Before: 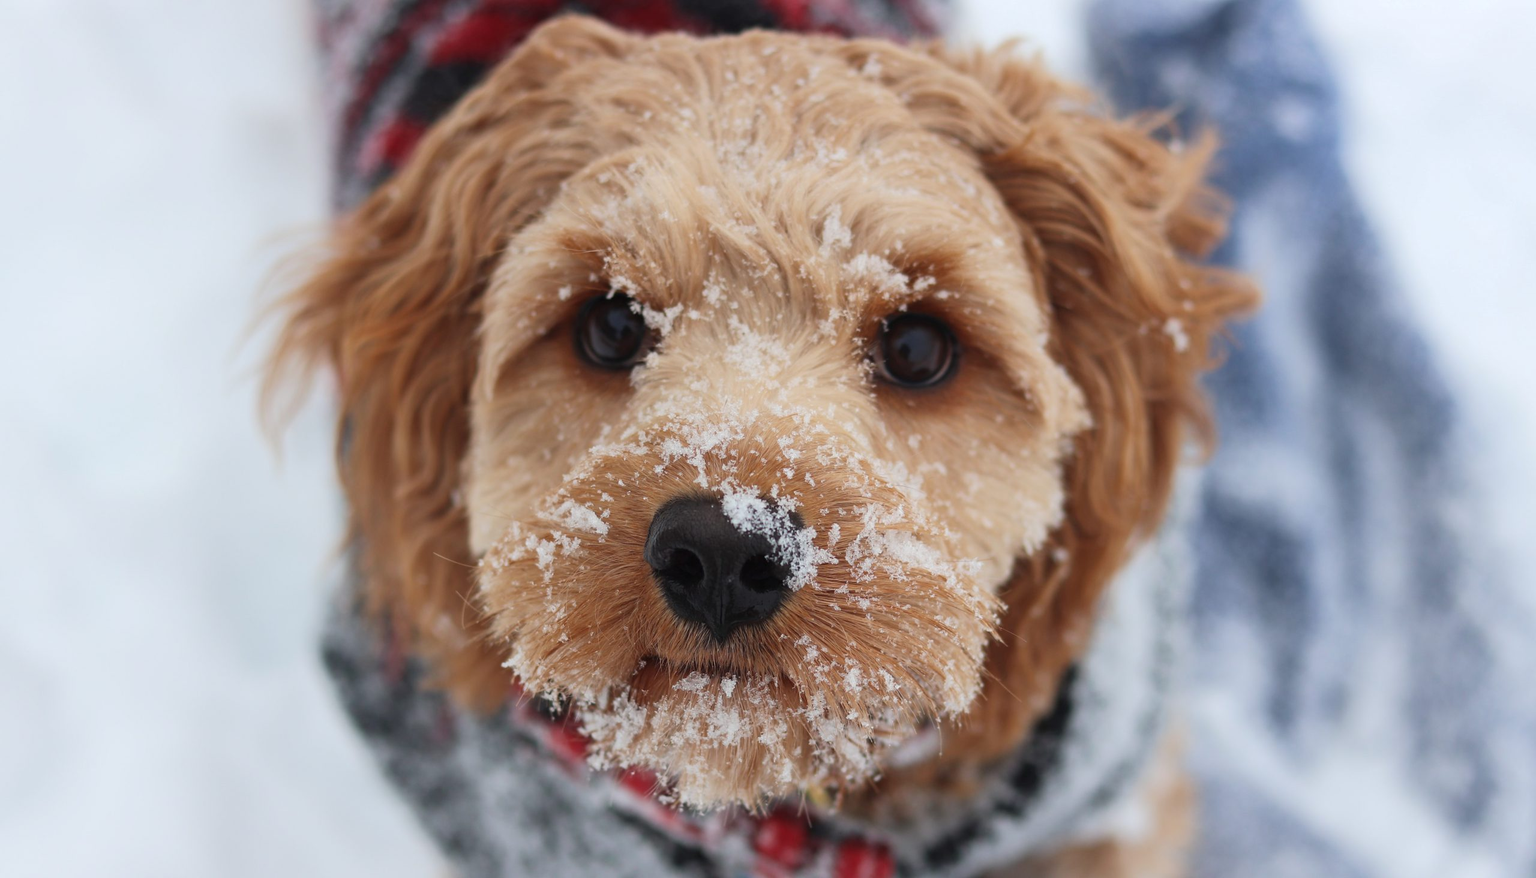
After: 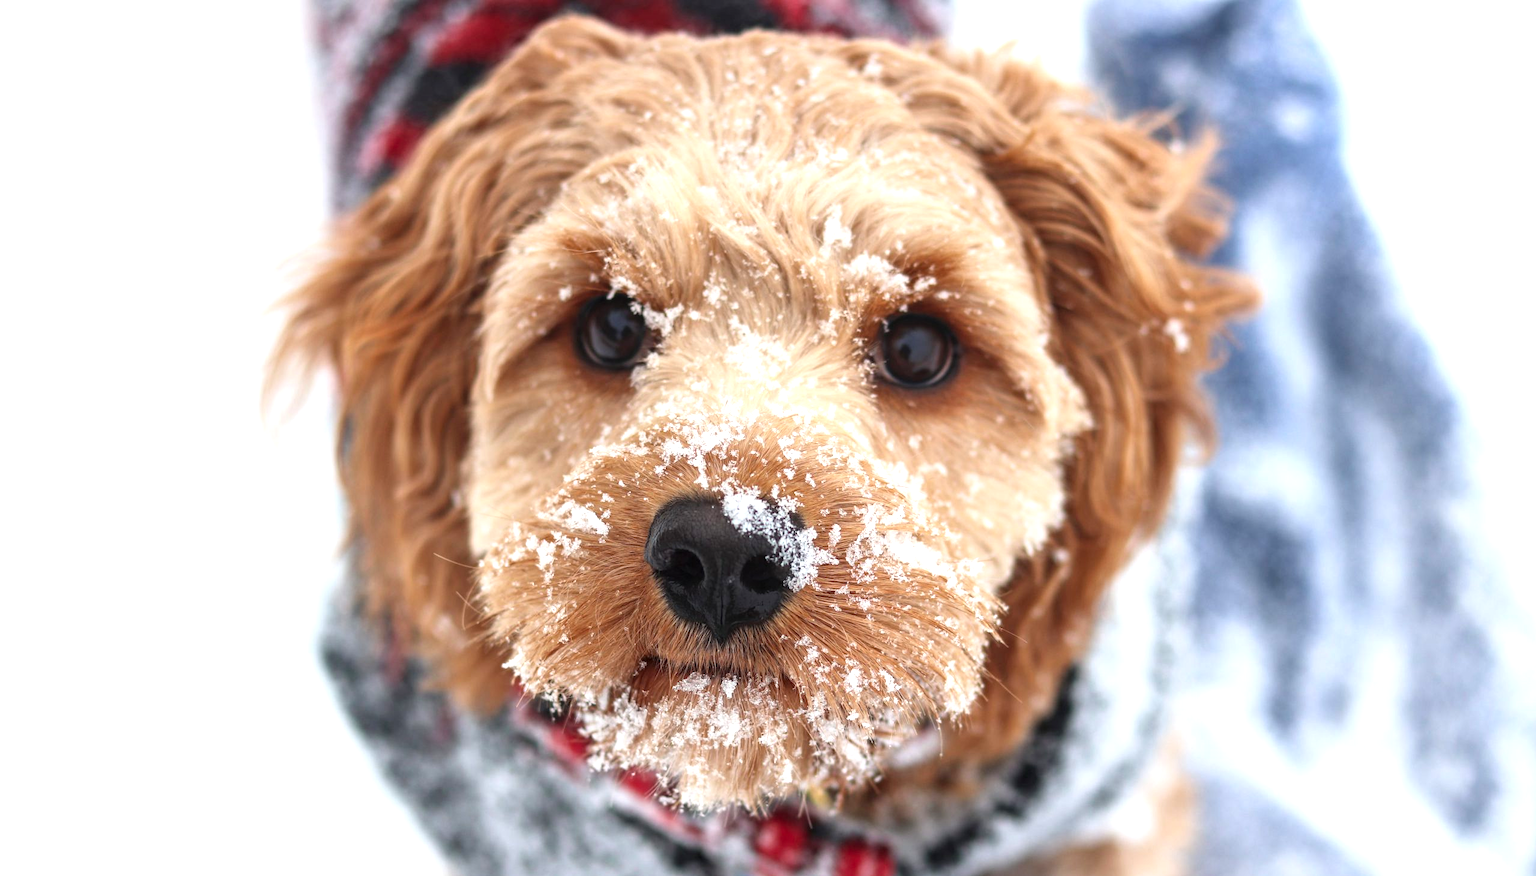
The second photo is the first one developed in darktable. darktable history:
crop: top 0.05%, bottom 0.098%
levels: levels [0, 0.394, 0.787]
local contrast: on, module defaults
